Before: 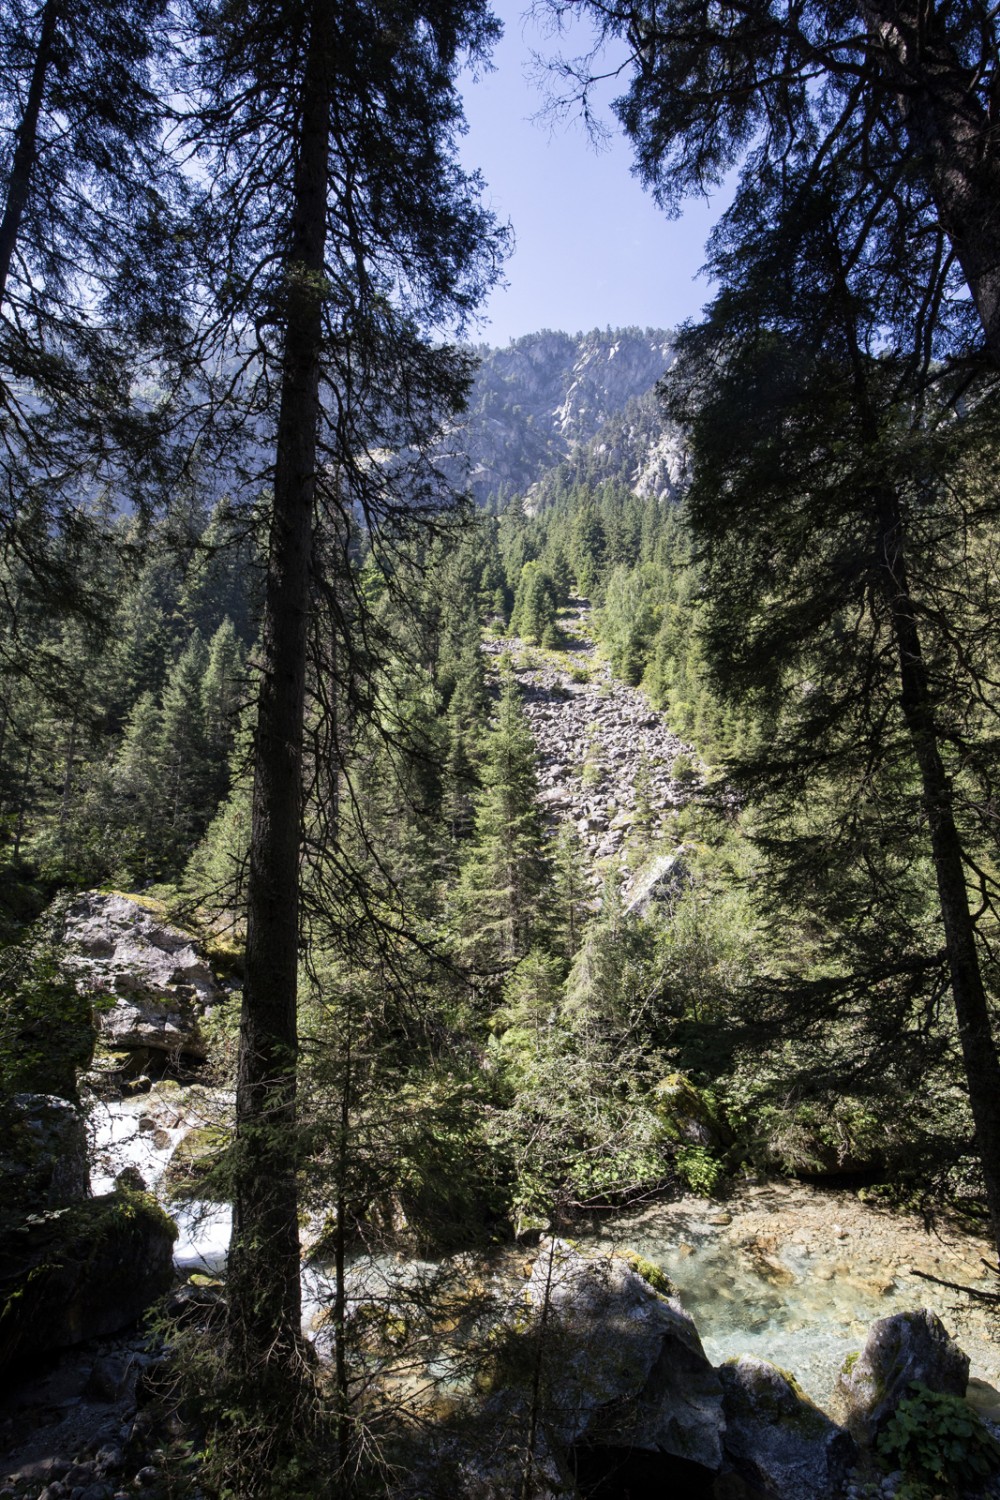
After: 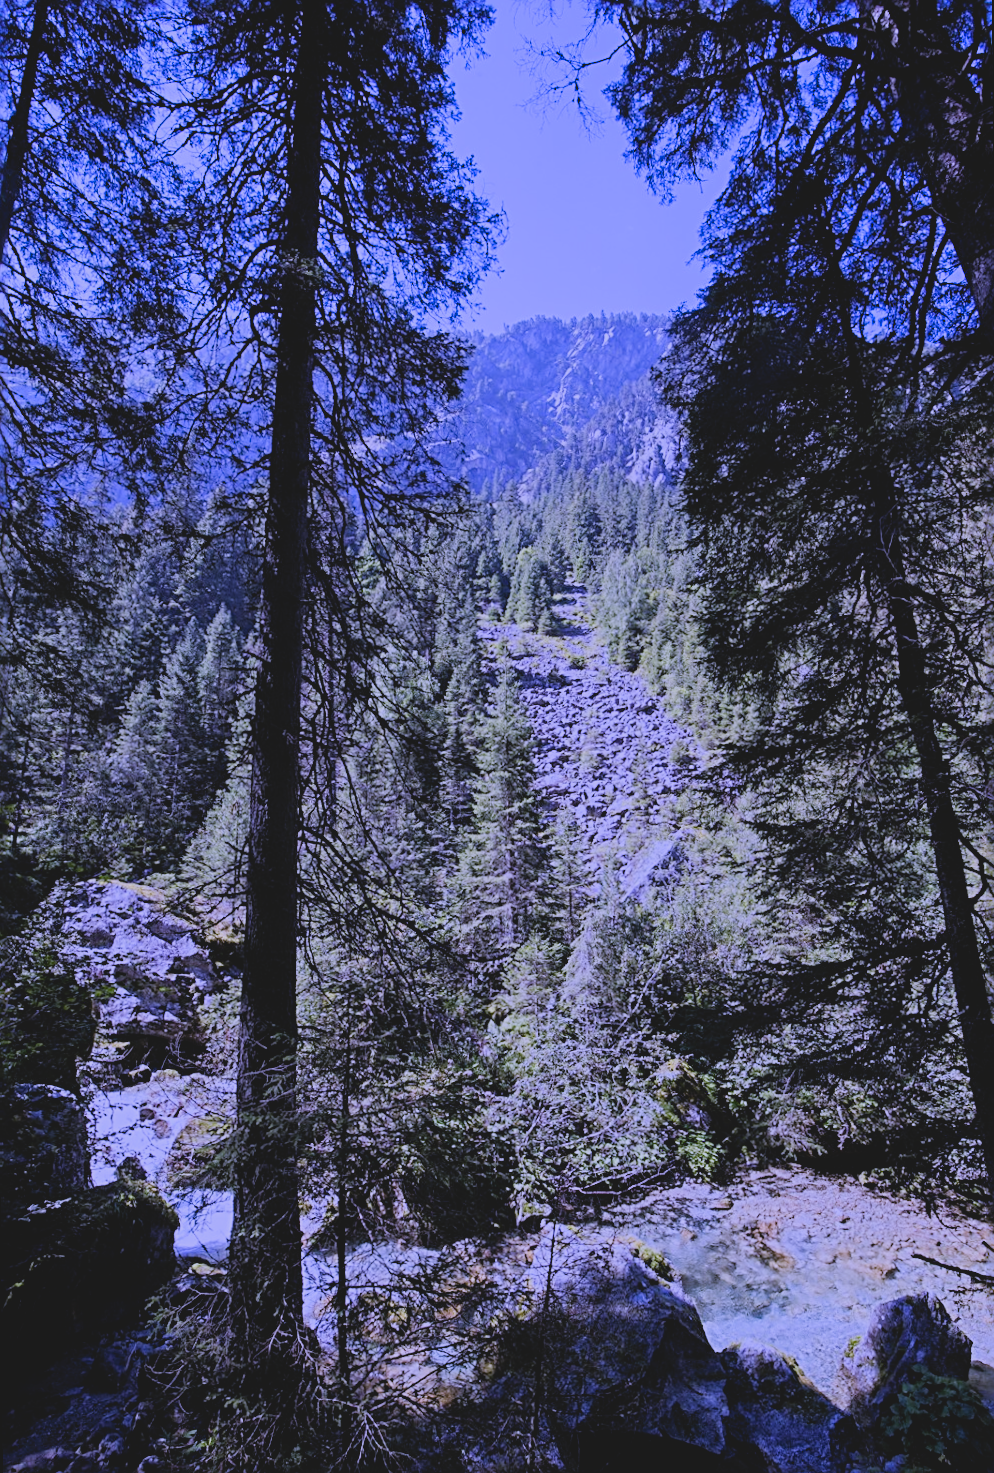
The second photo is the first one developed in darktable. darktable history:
rotate and perspective: rotation -0.45°, automatic cropping original format, crop left 0.008, crop right 0.992, crop top 0.012, crop bottom 0.988
sharpen: radius 2.817, amount 0.715
contrast brightness saturation: contrast -0.19, saturation 0.19
white balance: red 0.98, blue 1.61
filmic rgb: black relative exposure -7.65 EV, white relative exposure 4.56 EV, hardness 3.61
